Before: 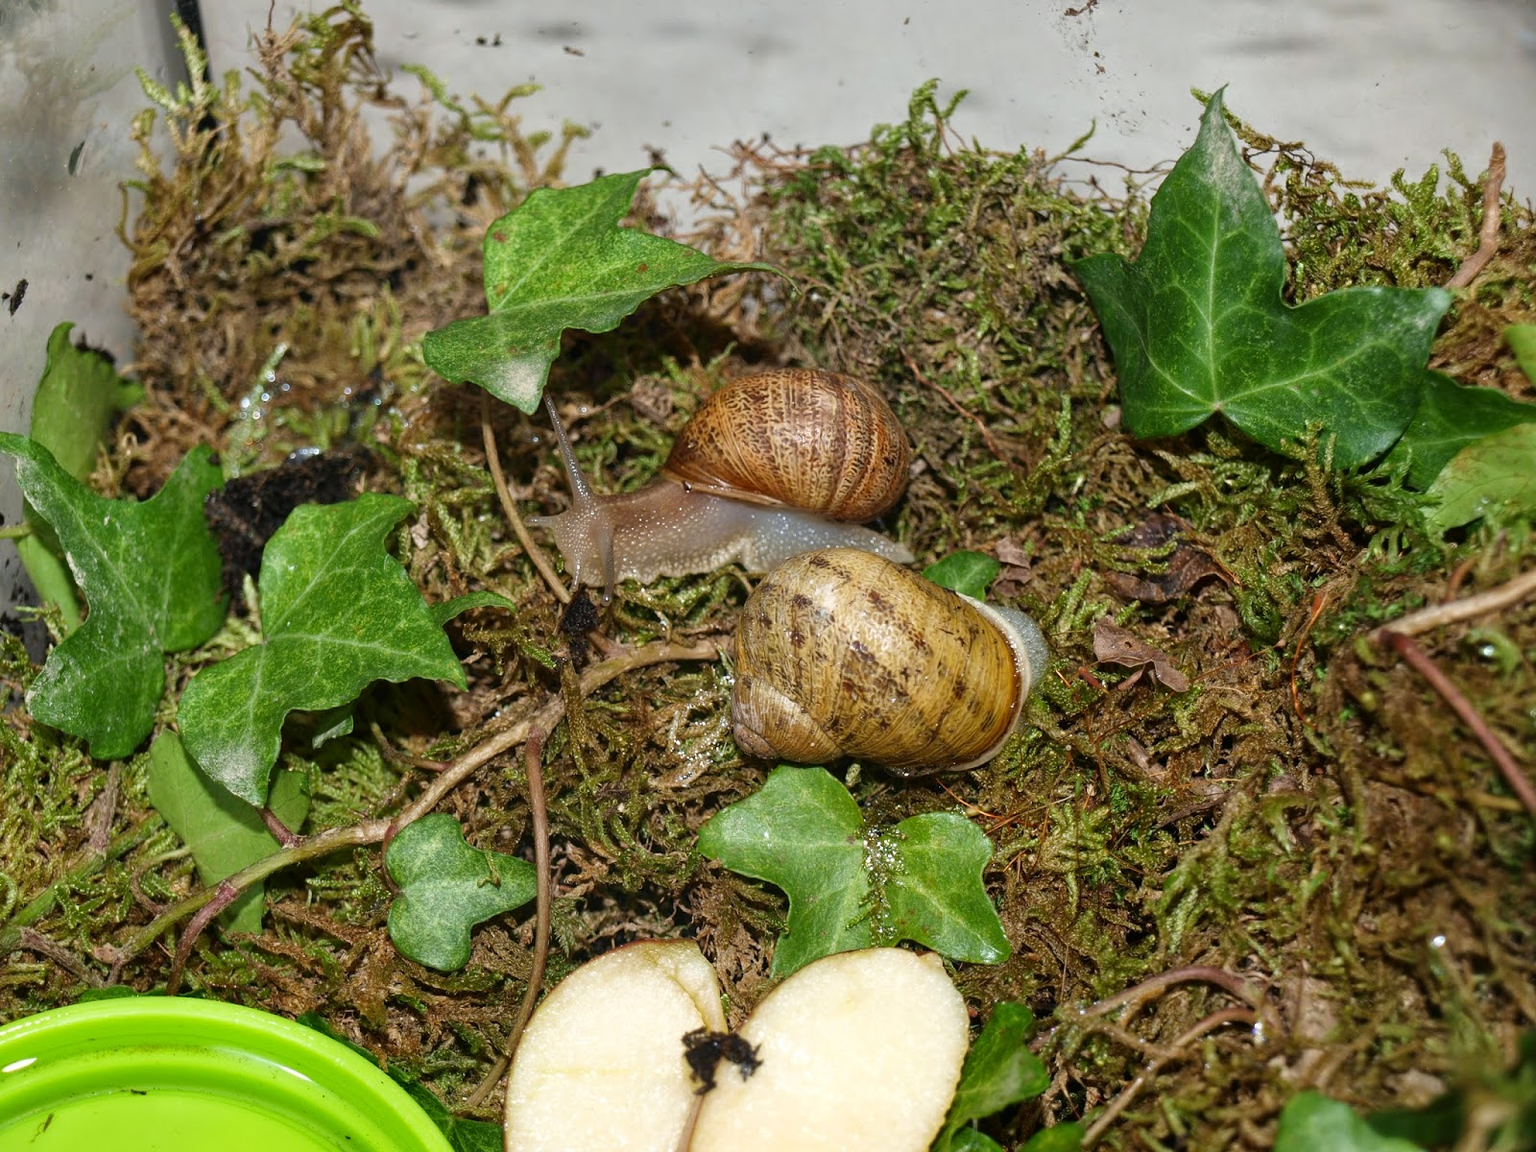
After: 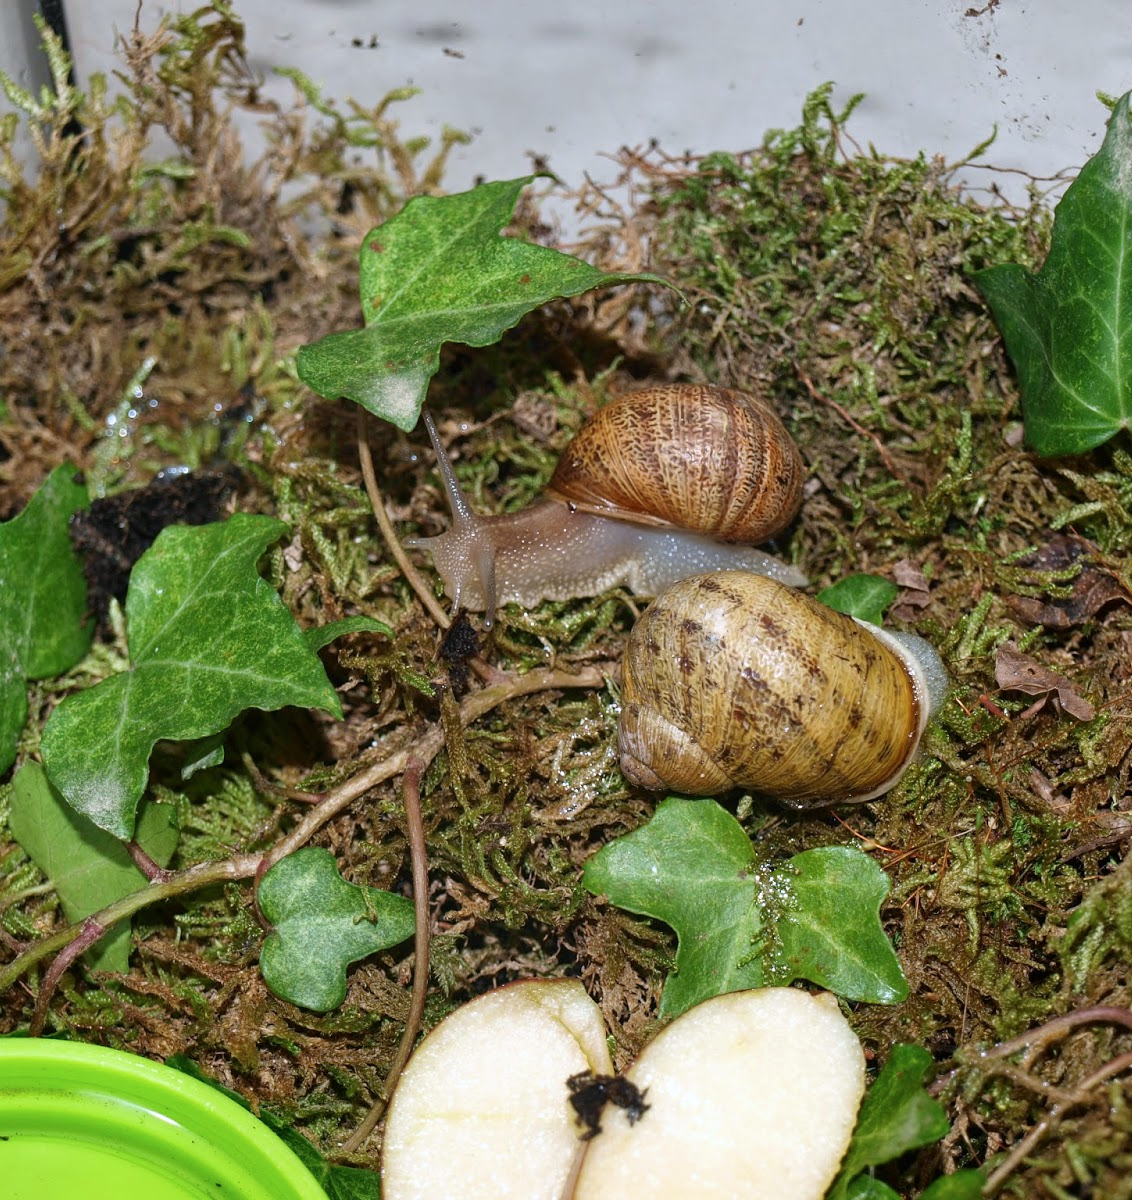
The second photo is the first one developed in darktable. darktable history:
color calibration: illuminant as shot in camera, x 0.358, y 0.373, temperature 4628.91 K
crop and rotate: left 9.061%, right 20.142%
